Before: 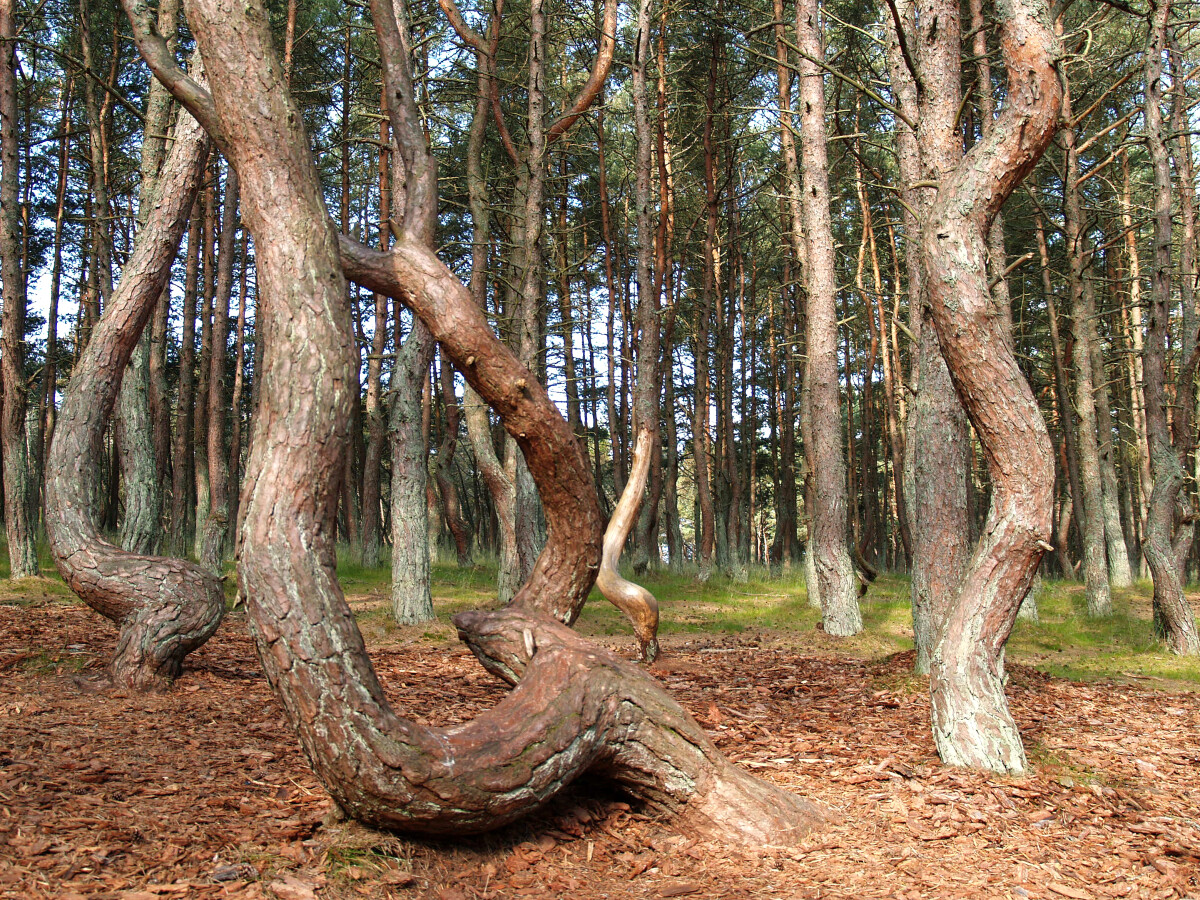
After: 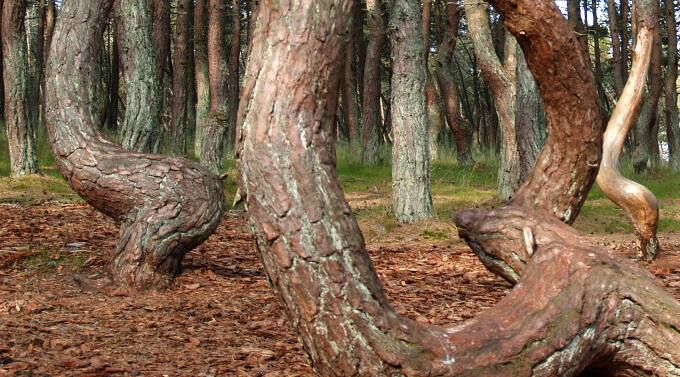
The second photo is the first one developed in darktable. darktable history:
crop: top 44.758%, right 43.318%, bottom 13.32%
